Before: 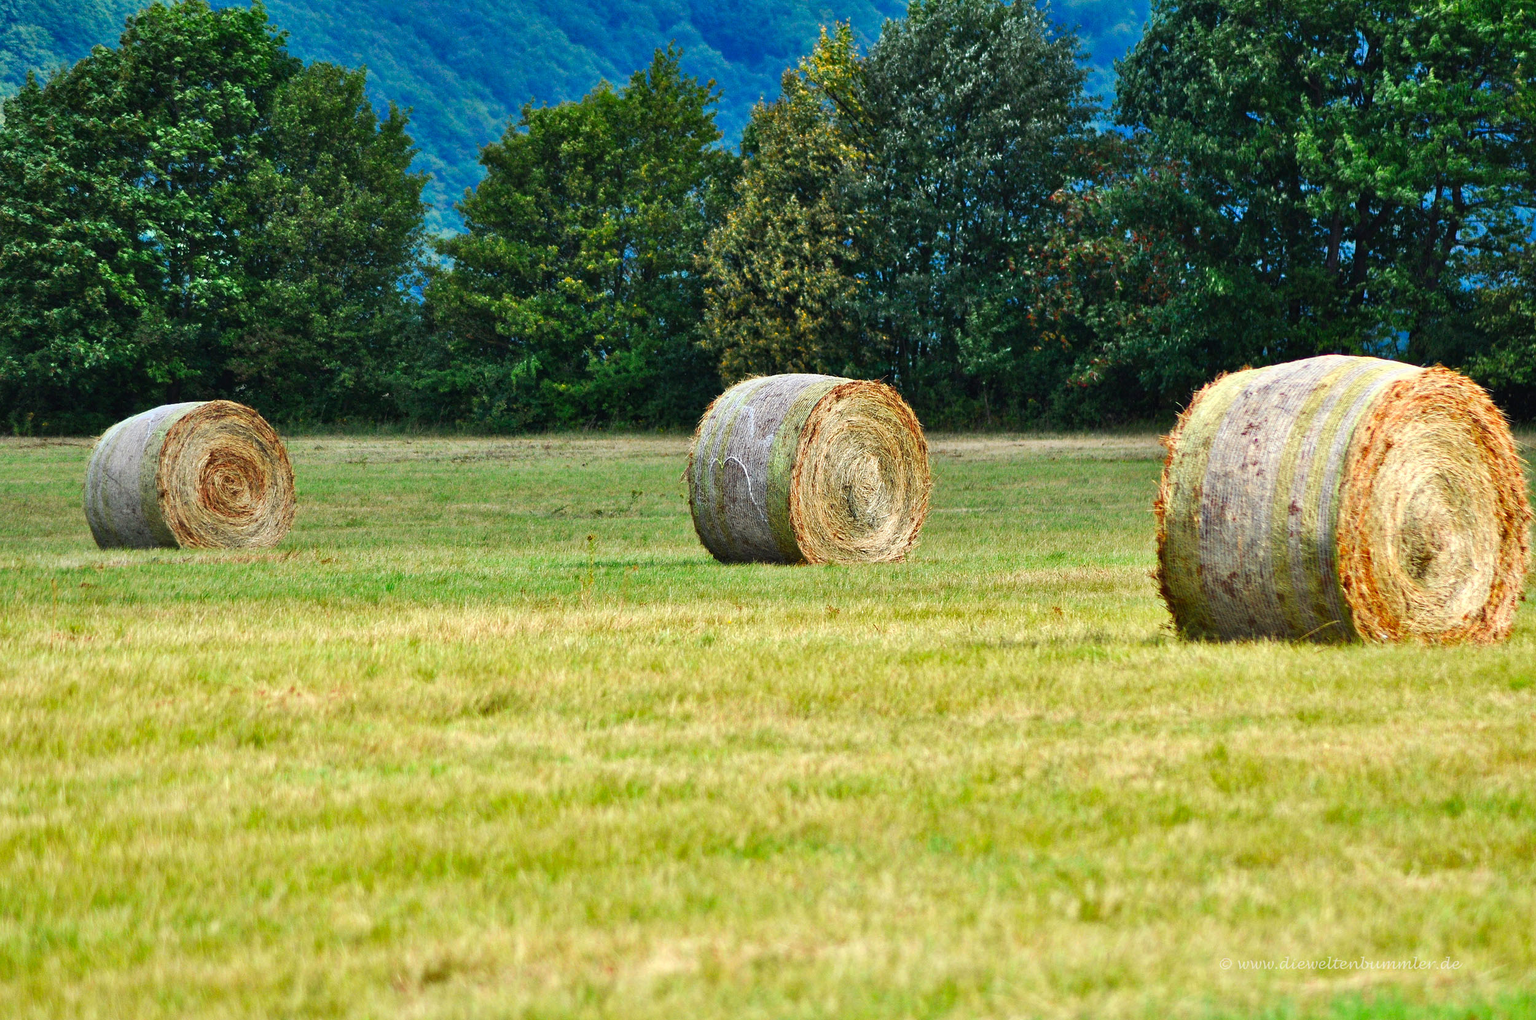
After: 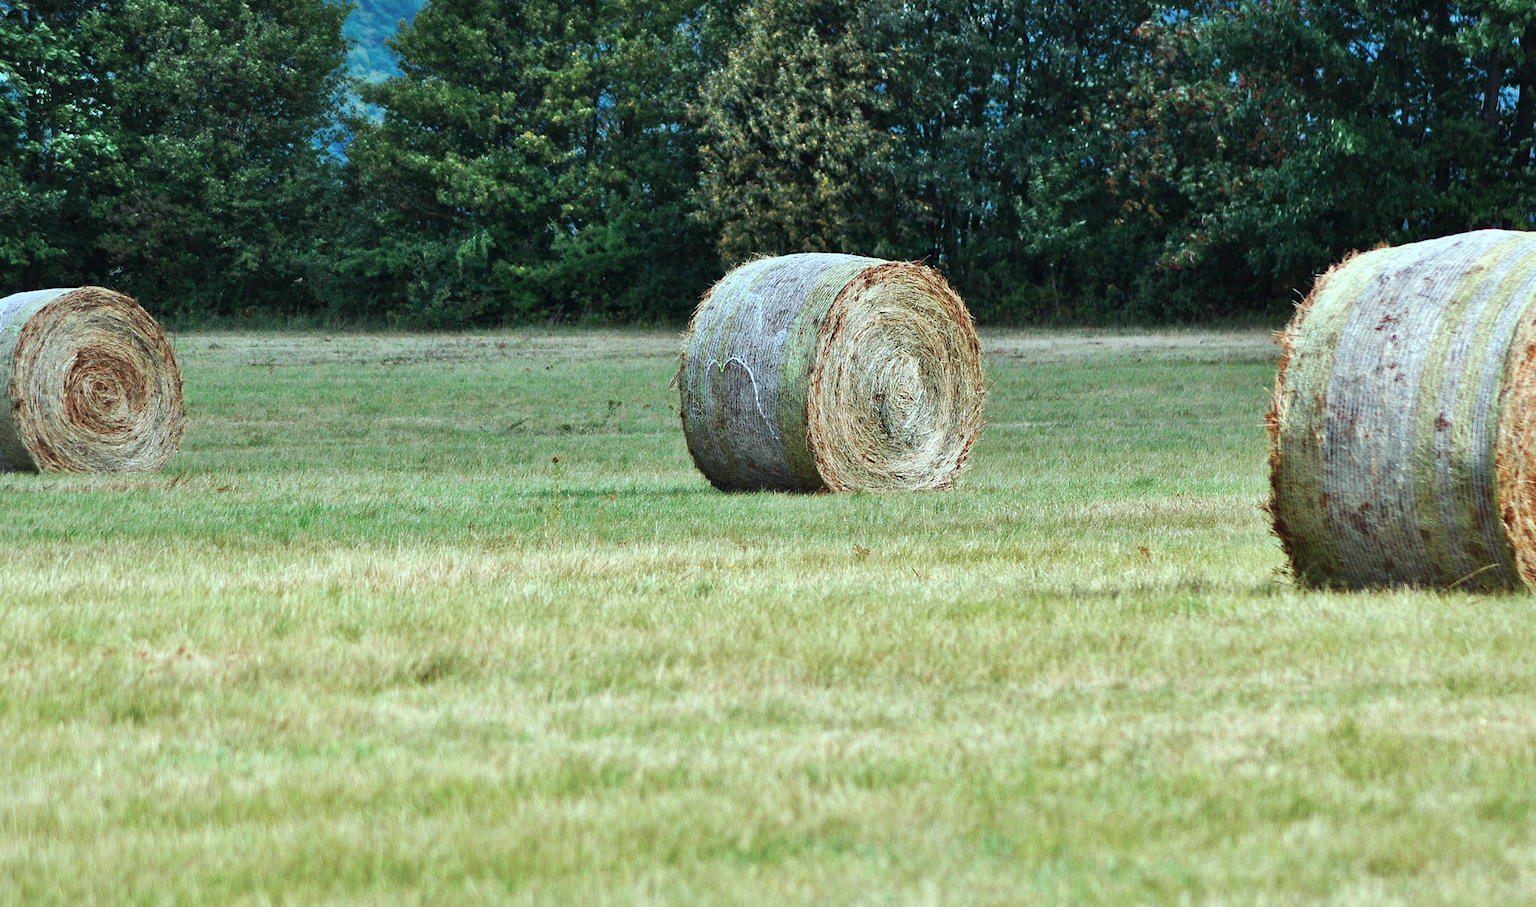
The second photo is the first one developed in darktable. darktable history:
crop: left 9.712%, top 16.928%, right 10.845%, bottom 12.332%
color correction: highlights a* -12.64, highlights b* -18.1, saturation 0.7
